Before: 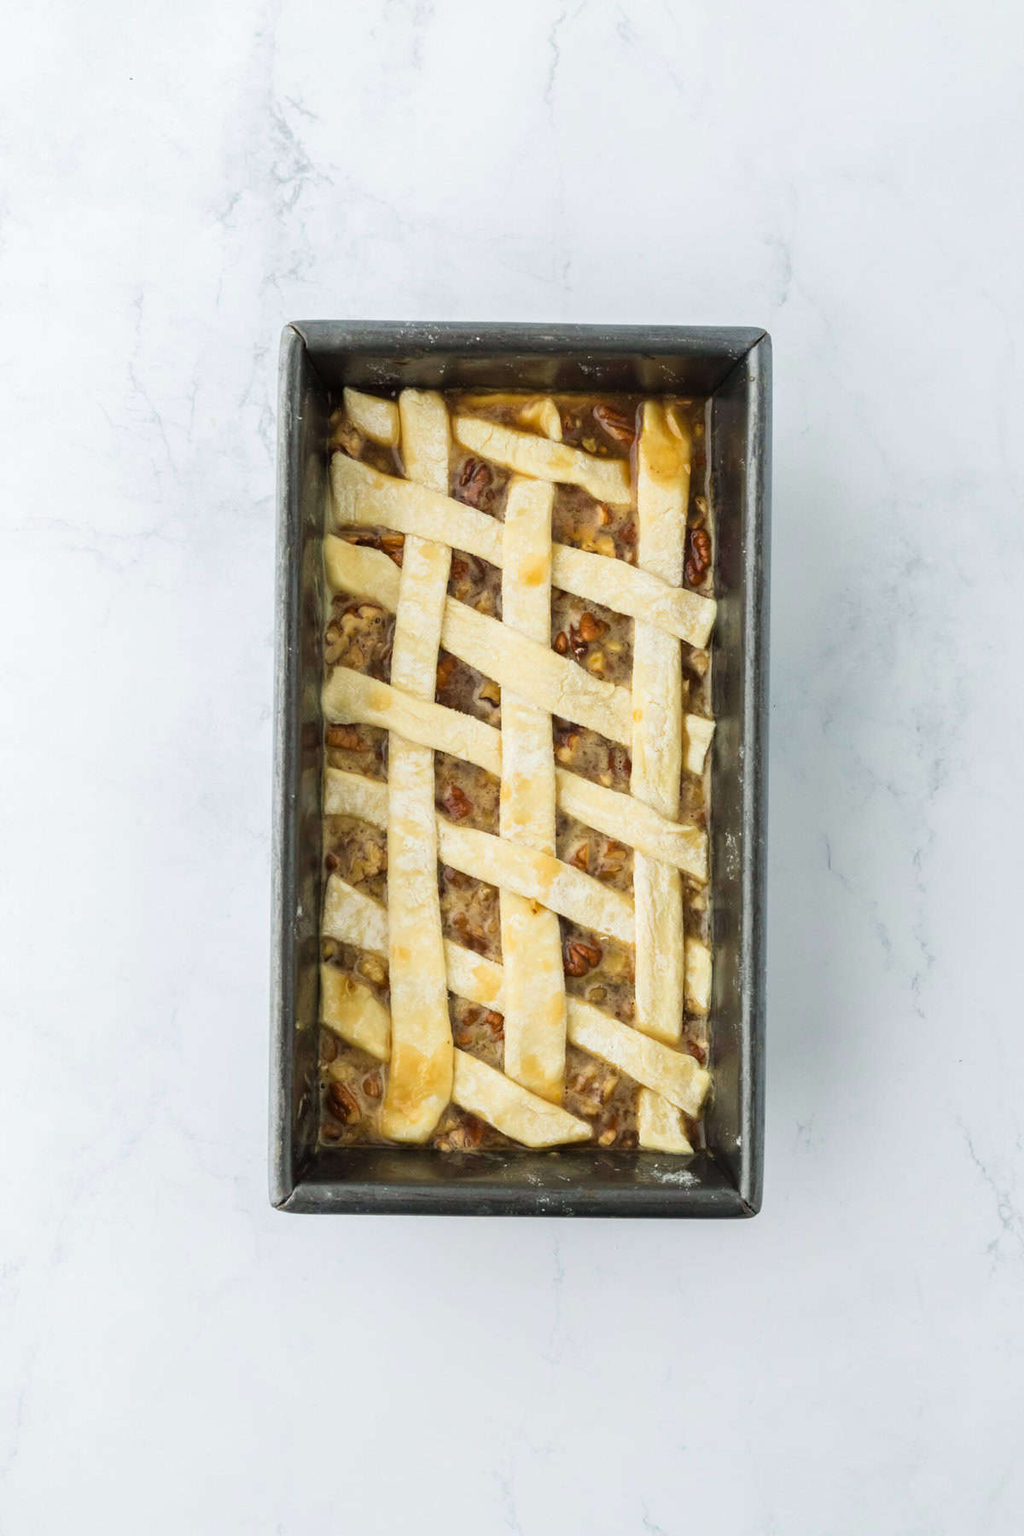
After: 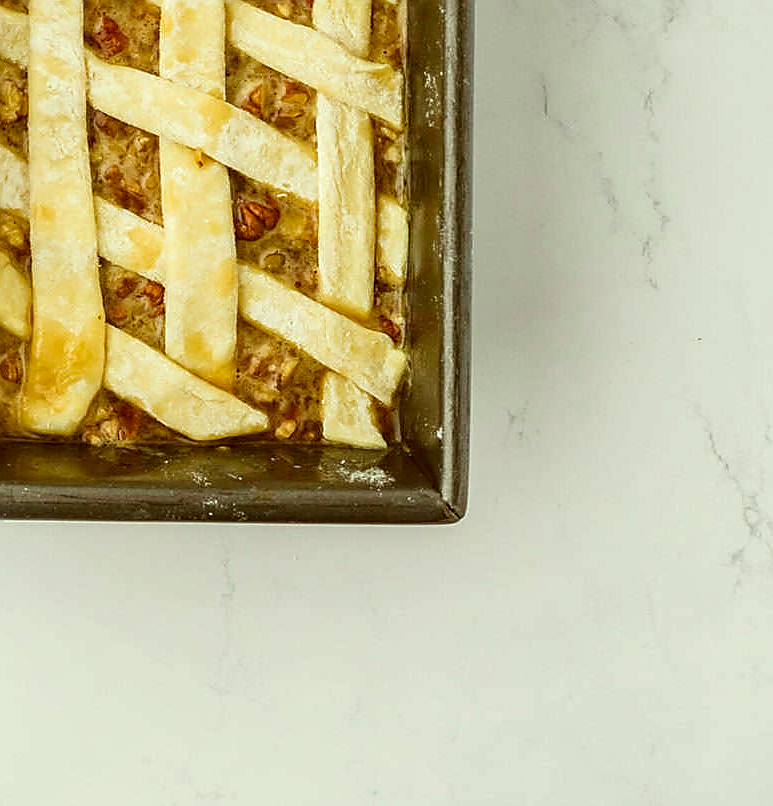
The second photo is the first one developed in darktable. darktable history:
sharpen: radius 1.4, amount 1.25, threshold 0.7
color balance rgb: perceptual saturation grading › global saturation 20%, perceptual saturation grading › highlights -25%, perceptual saturation grading › shadows 25%
crop and rotate: left 35.509%, top 50.238%, bottom 4.934%
local contrast: on, module defaults
color correction: highlights a* -5.3, highlights b* 9.8, shadows a* 9.8, shadows b* 24.26
